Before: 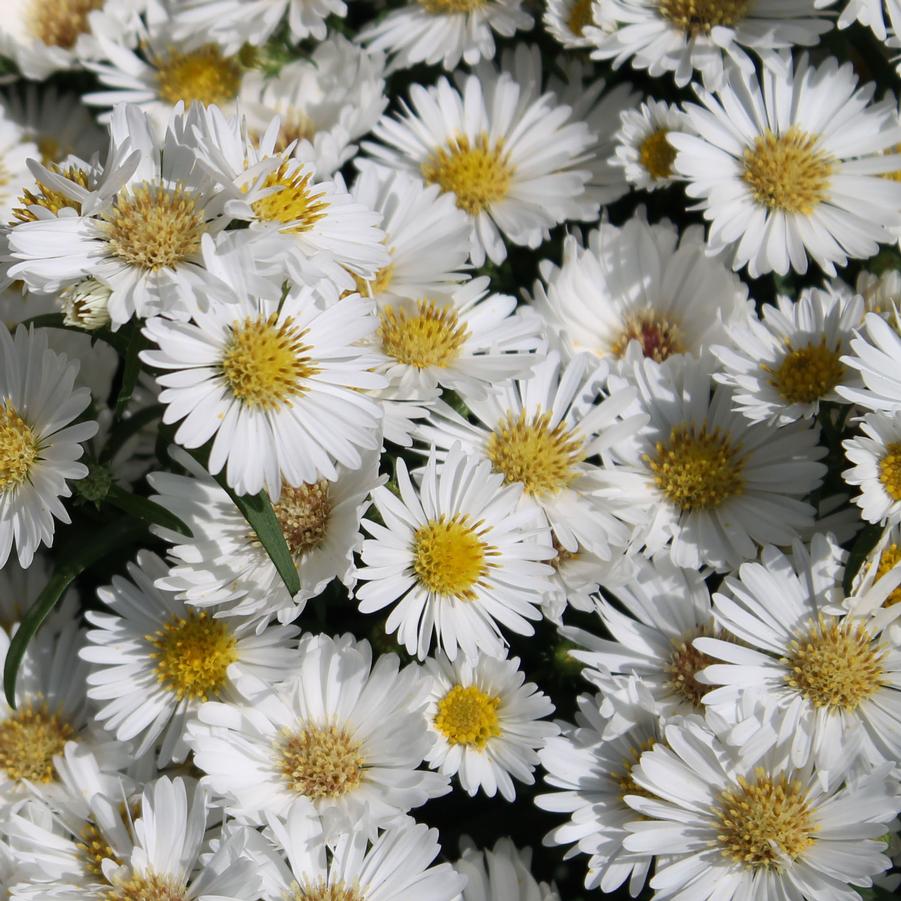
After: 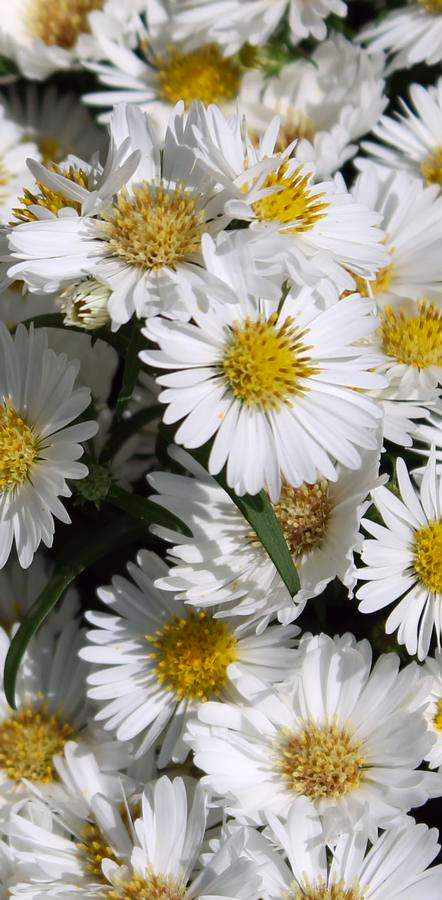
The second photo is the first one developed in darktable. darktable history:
crop and rotate: left 0%, top 0%, right 50.845%
color balance: lift [1, 1, 0.999, 1.001], gamma [1, 1.003, 1.005, 0.995], gain [1, 0.992, 0.988, 1.012], contrast 5%, output saturation 110%
